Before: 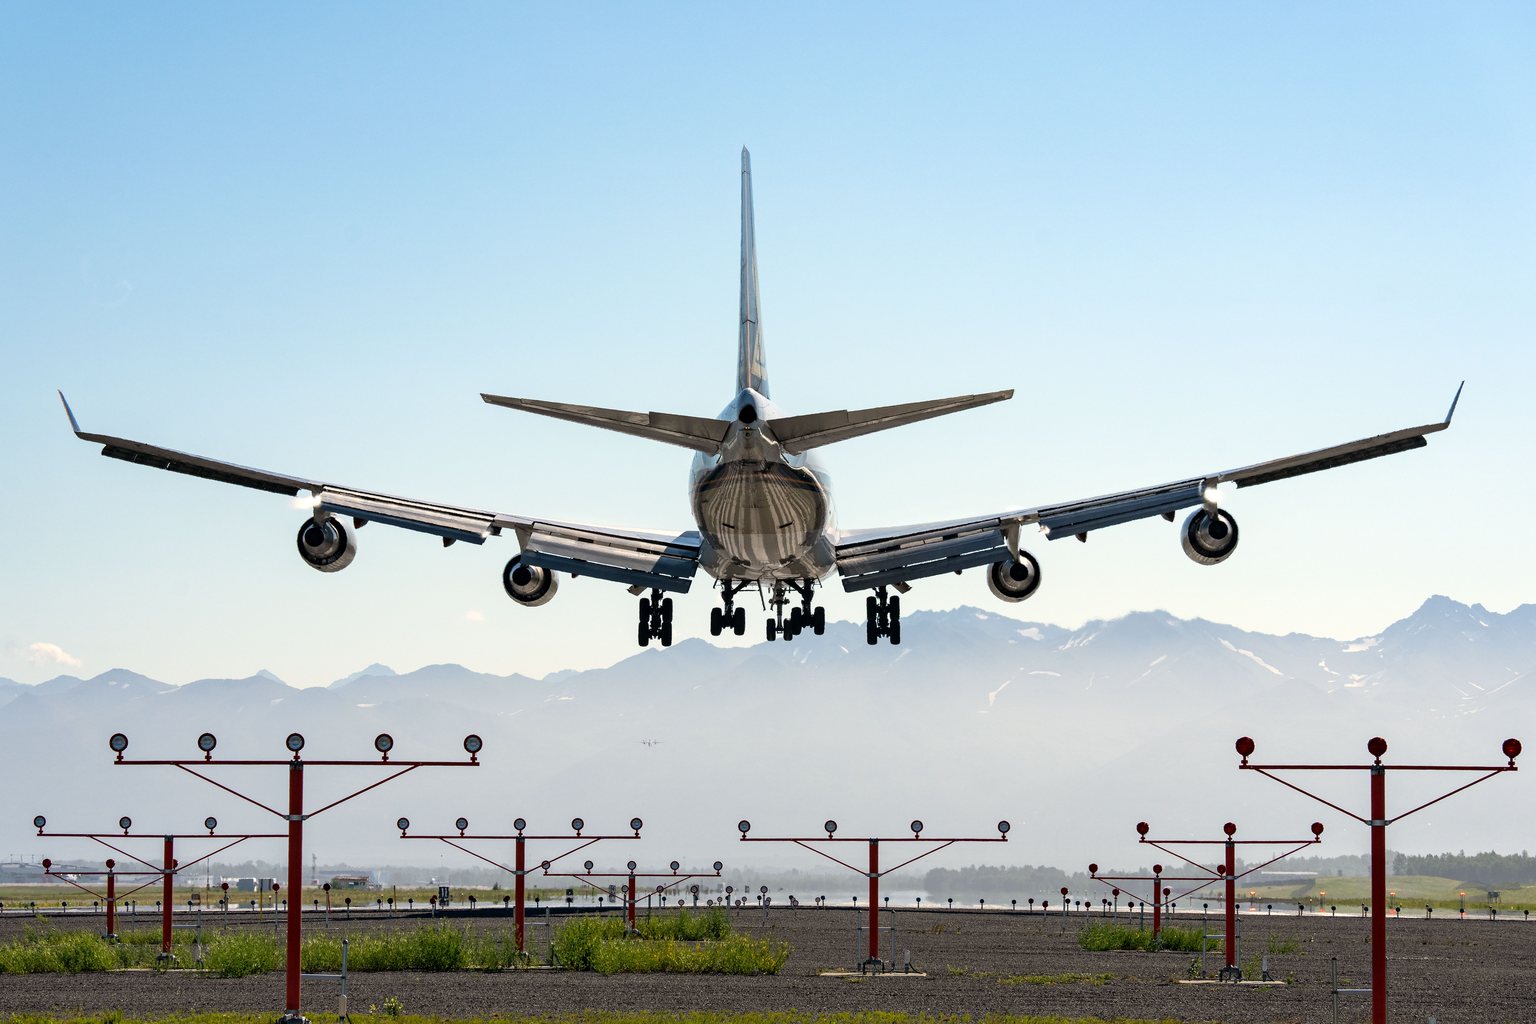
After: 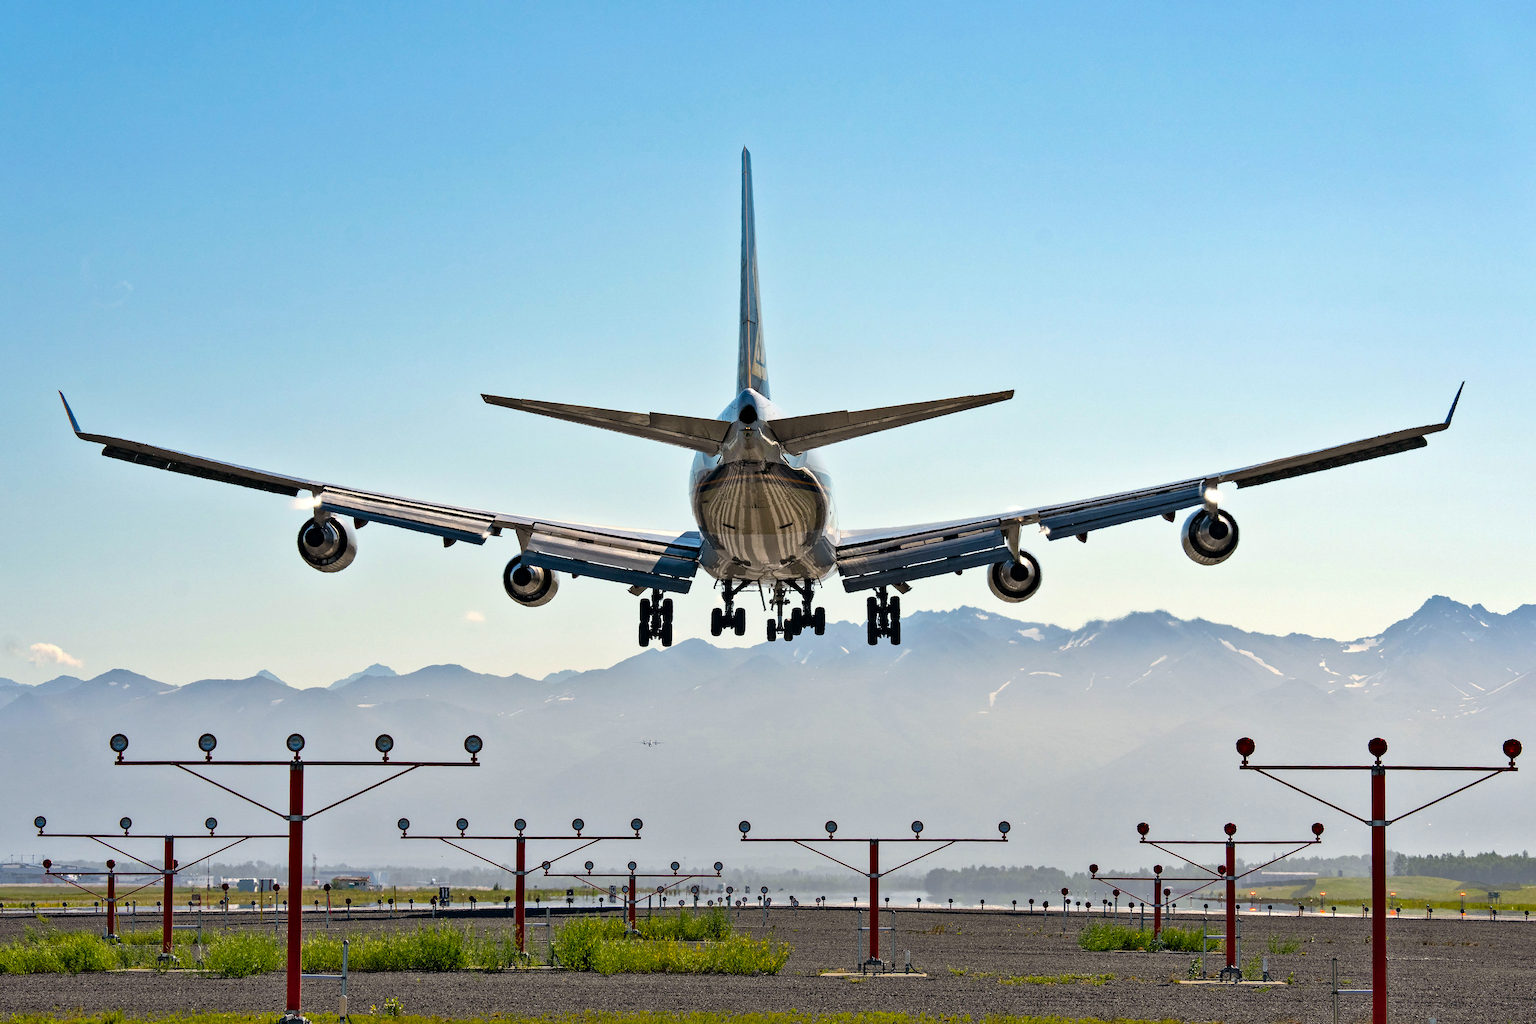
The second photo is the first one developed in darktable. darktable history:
color balance rgb: perceptual saturation grading › global saturation 30.024%
haze removal: adaptive false
shadows and highlights: shadows 52.8, soften with gaussian
